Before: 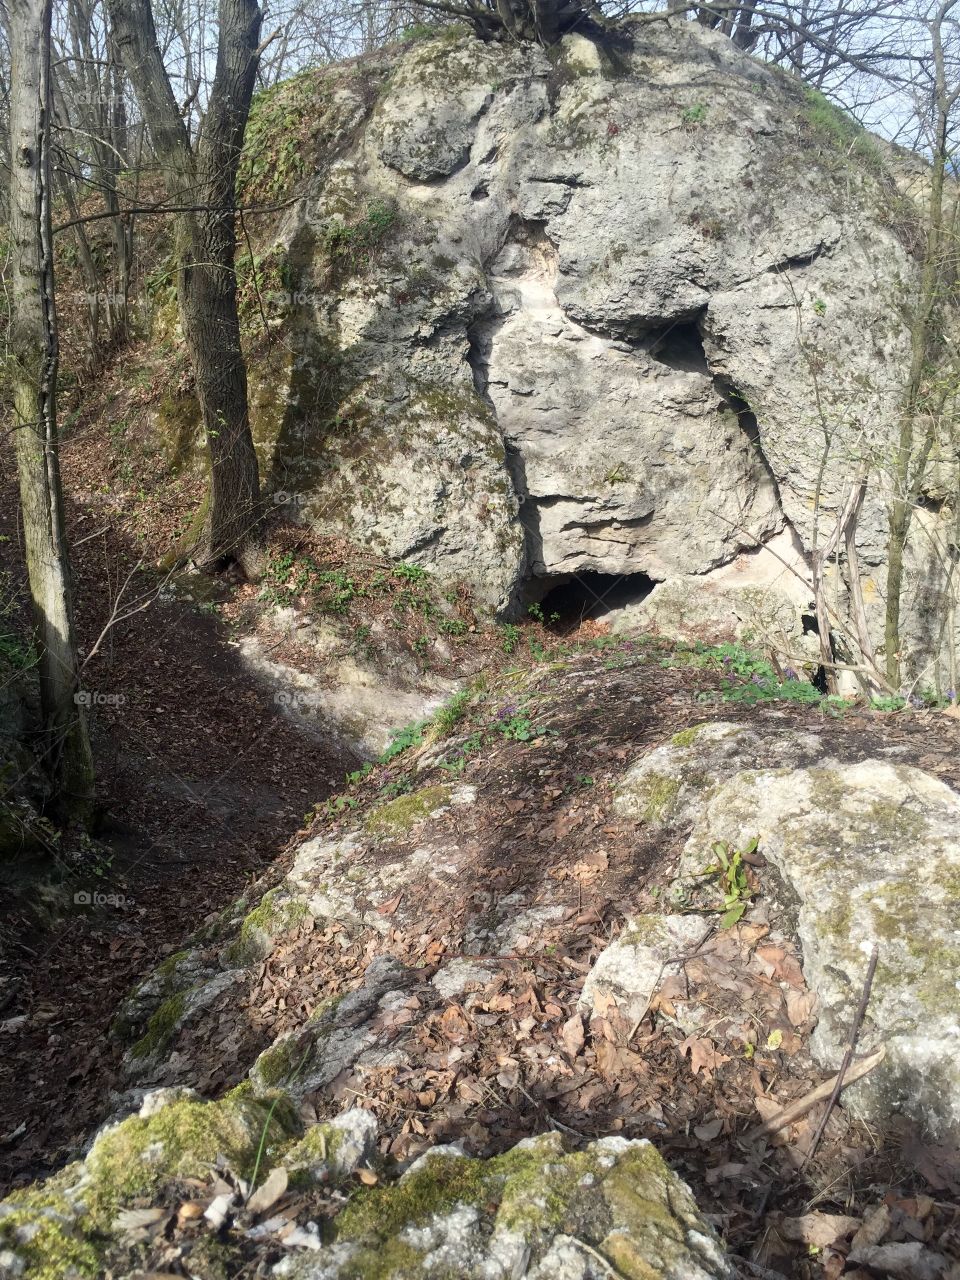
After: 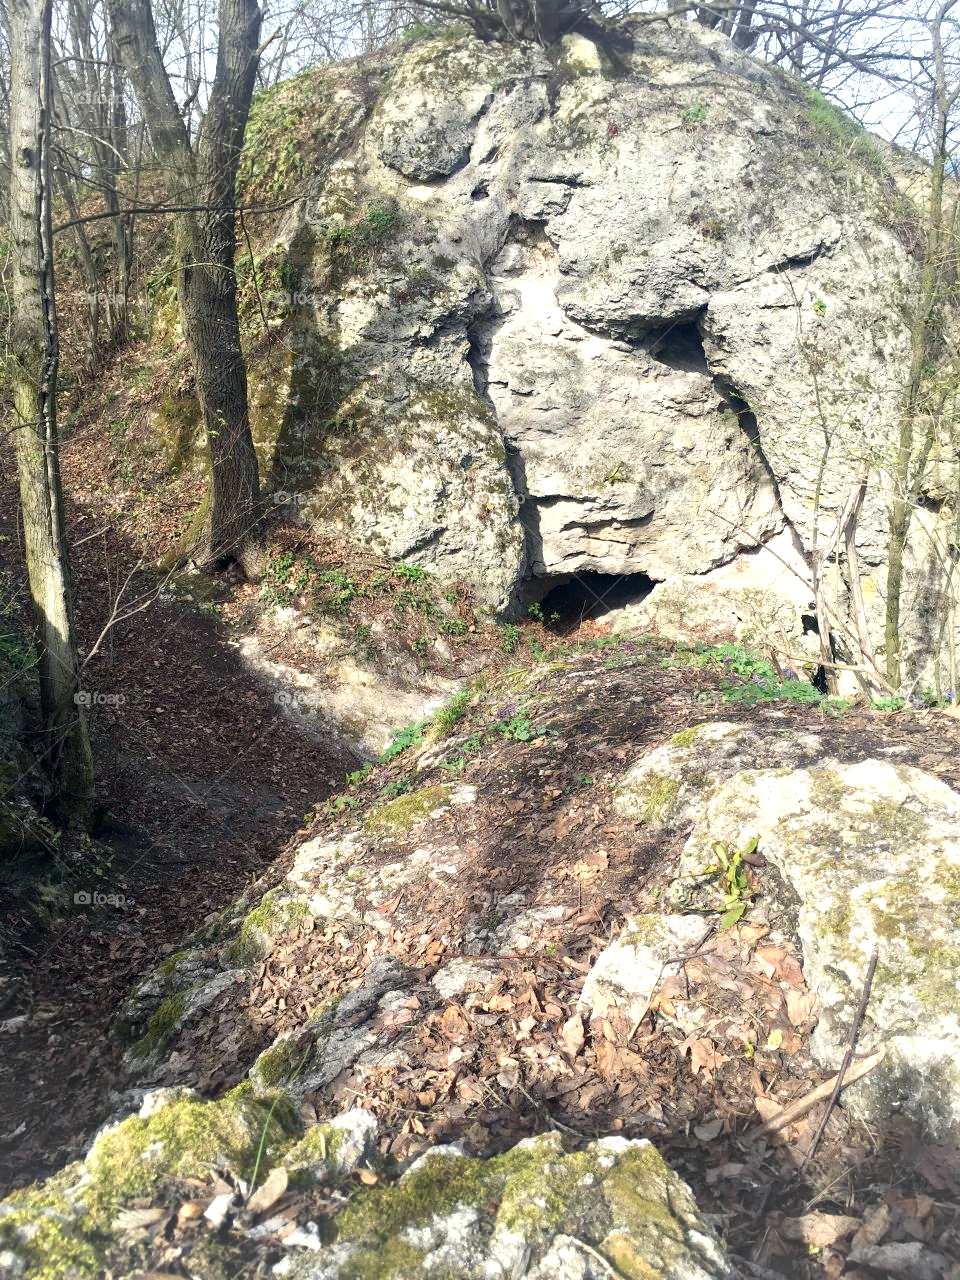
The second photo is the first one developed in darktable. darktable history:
haze removal: adaptive false
exposure: exposure 0.603 EV, compensate exposure bias true, compensate highlight preservation false
vignetting: fall-off start 99.84%, brightness 0.043, saturation -0.002, width/height ratio 1.306, unbound false
color correction: highlights a* 0.421, highlights b* 2.7, shadows a* -1.34, shadows b* -4.01
